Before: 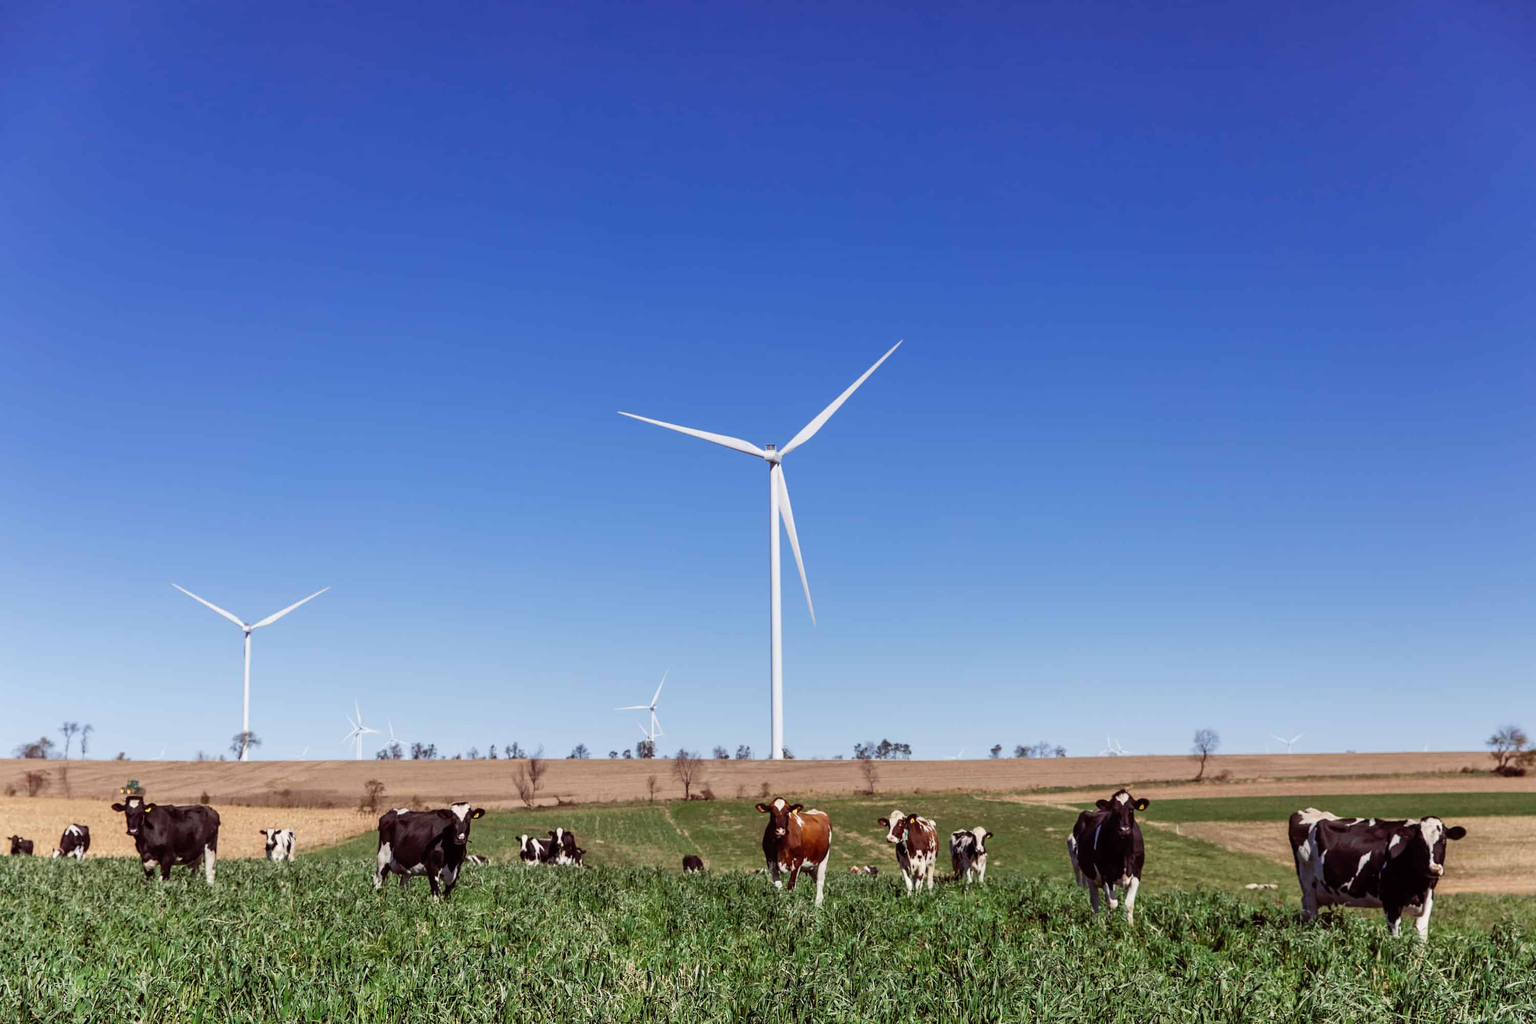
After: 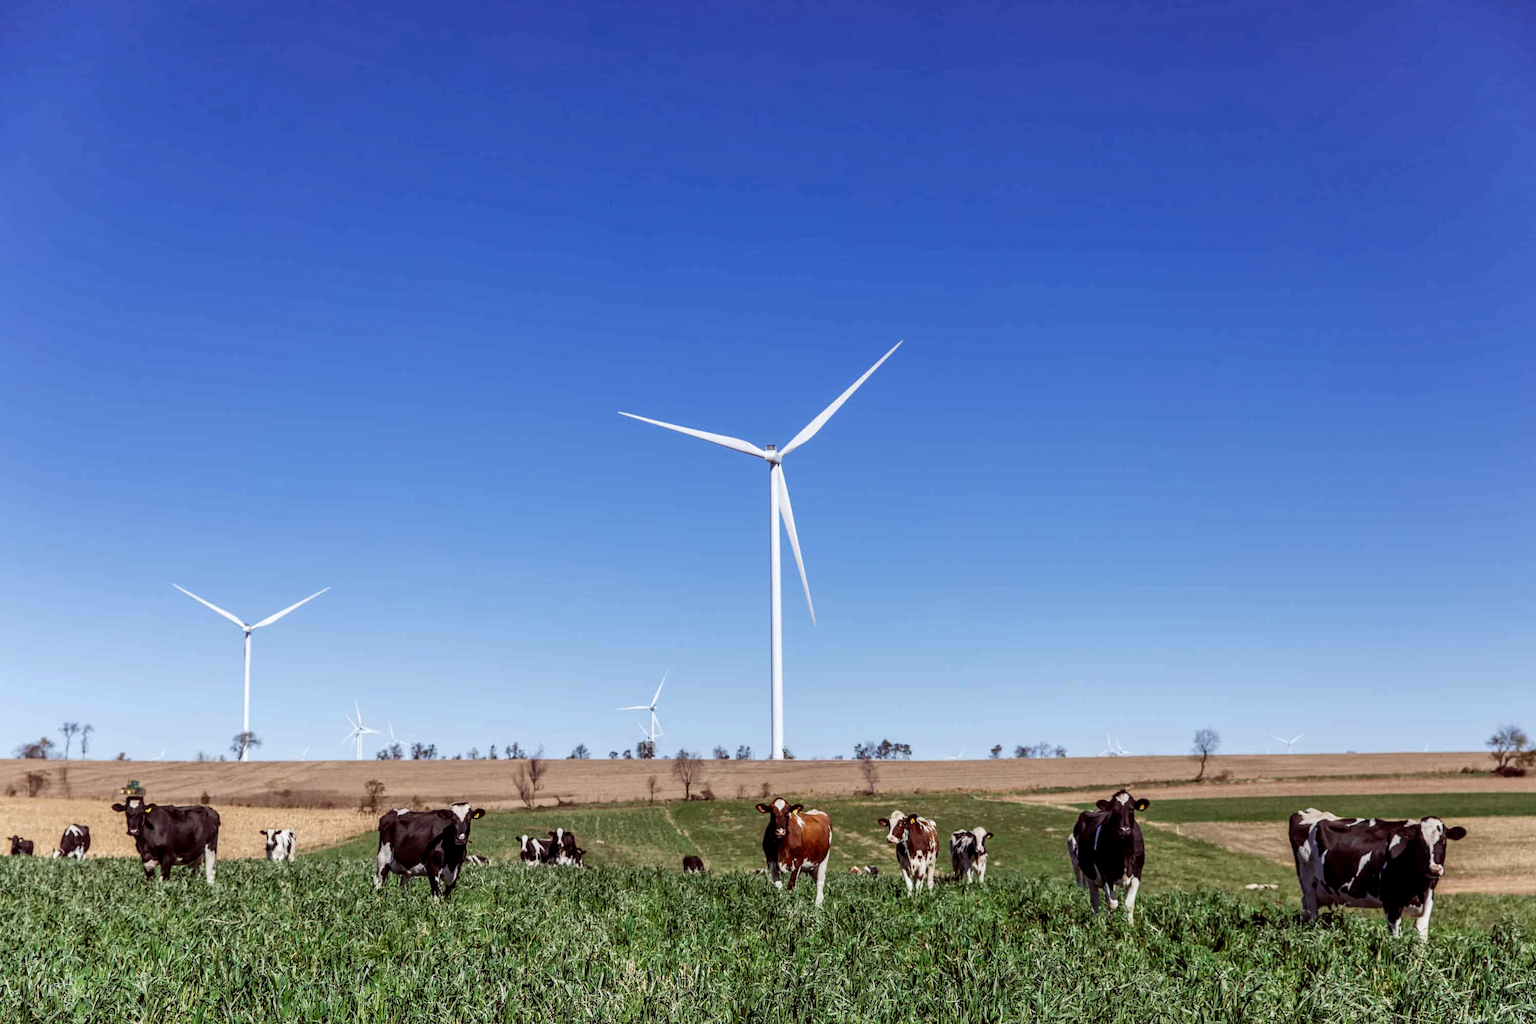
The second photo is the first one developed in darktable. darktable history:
local contrast: on, module defaults
white balance: red 0.982, blue 1.018
